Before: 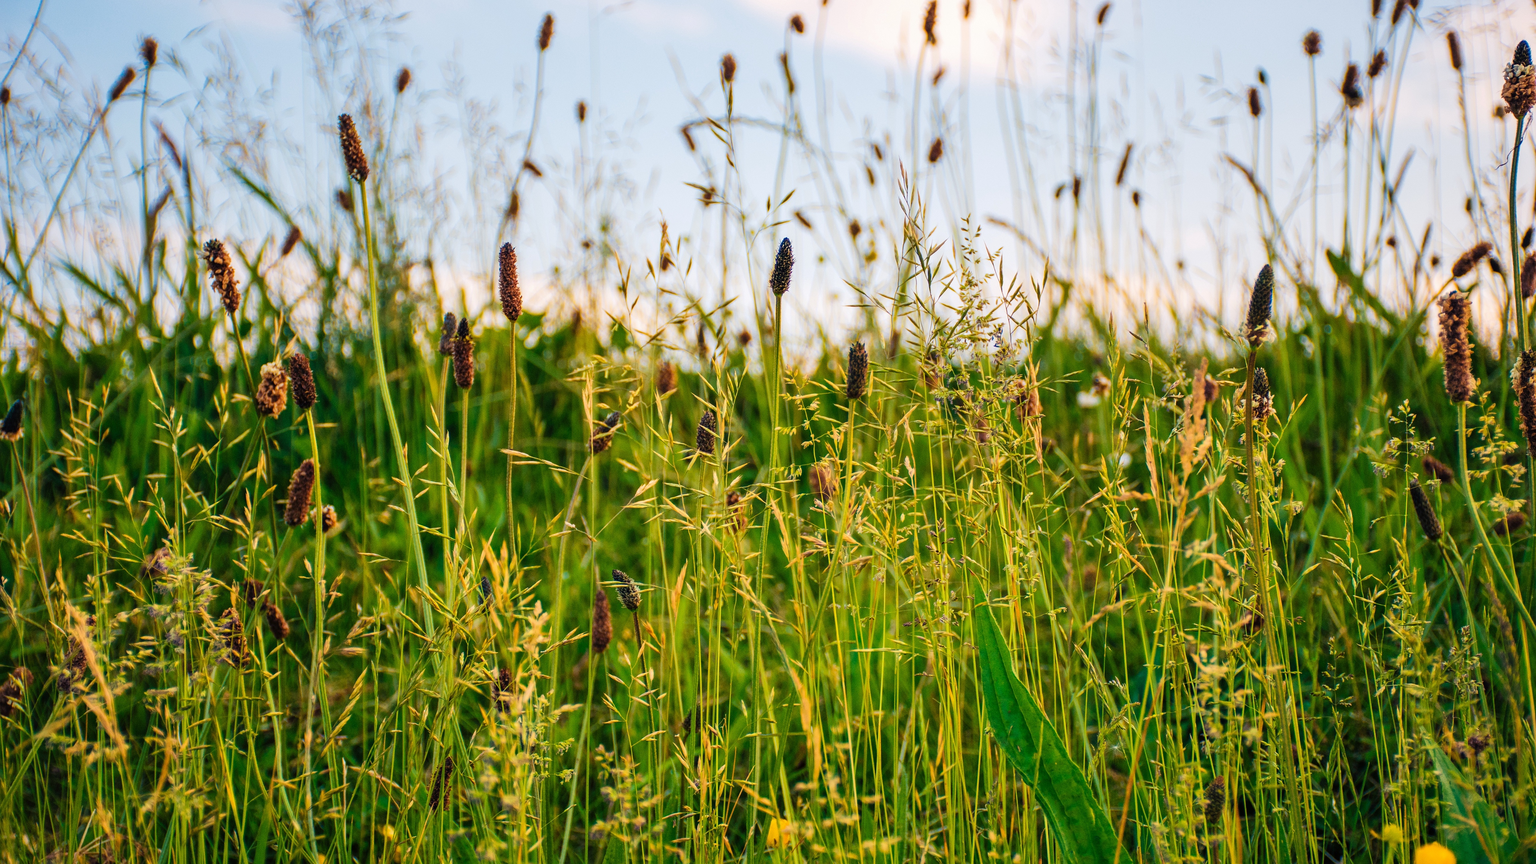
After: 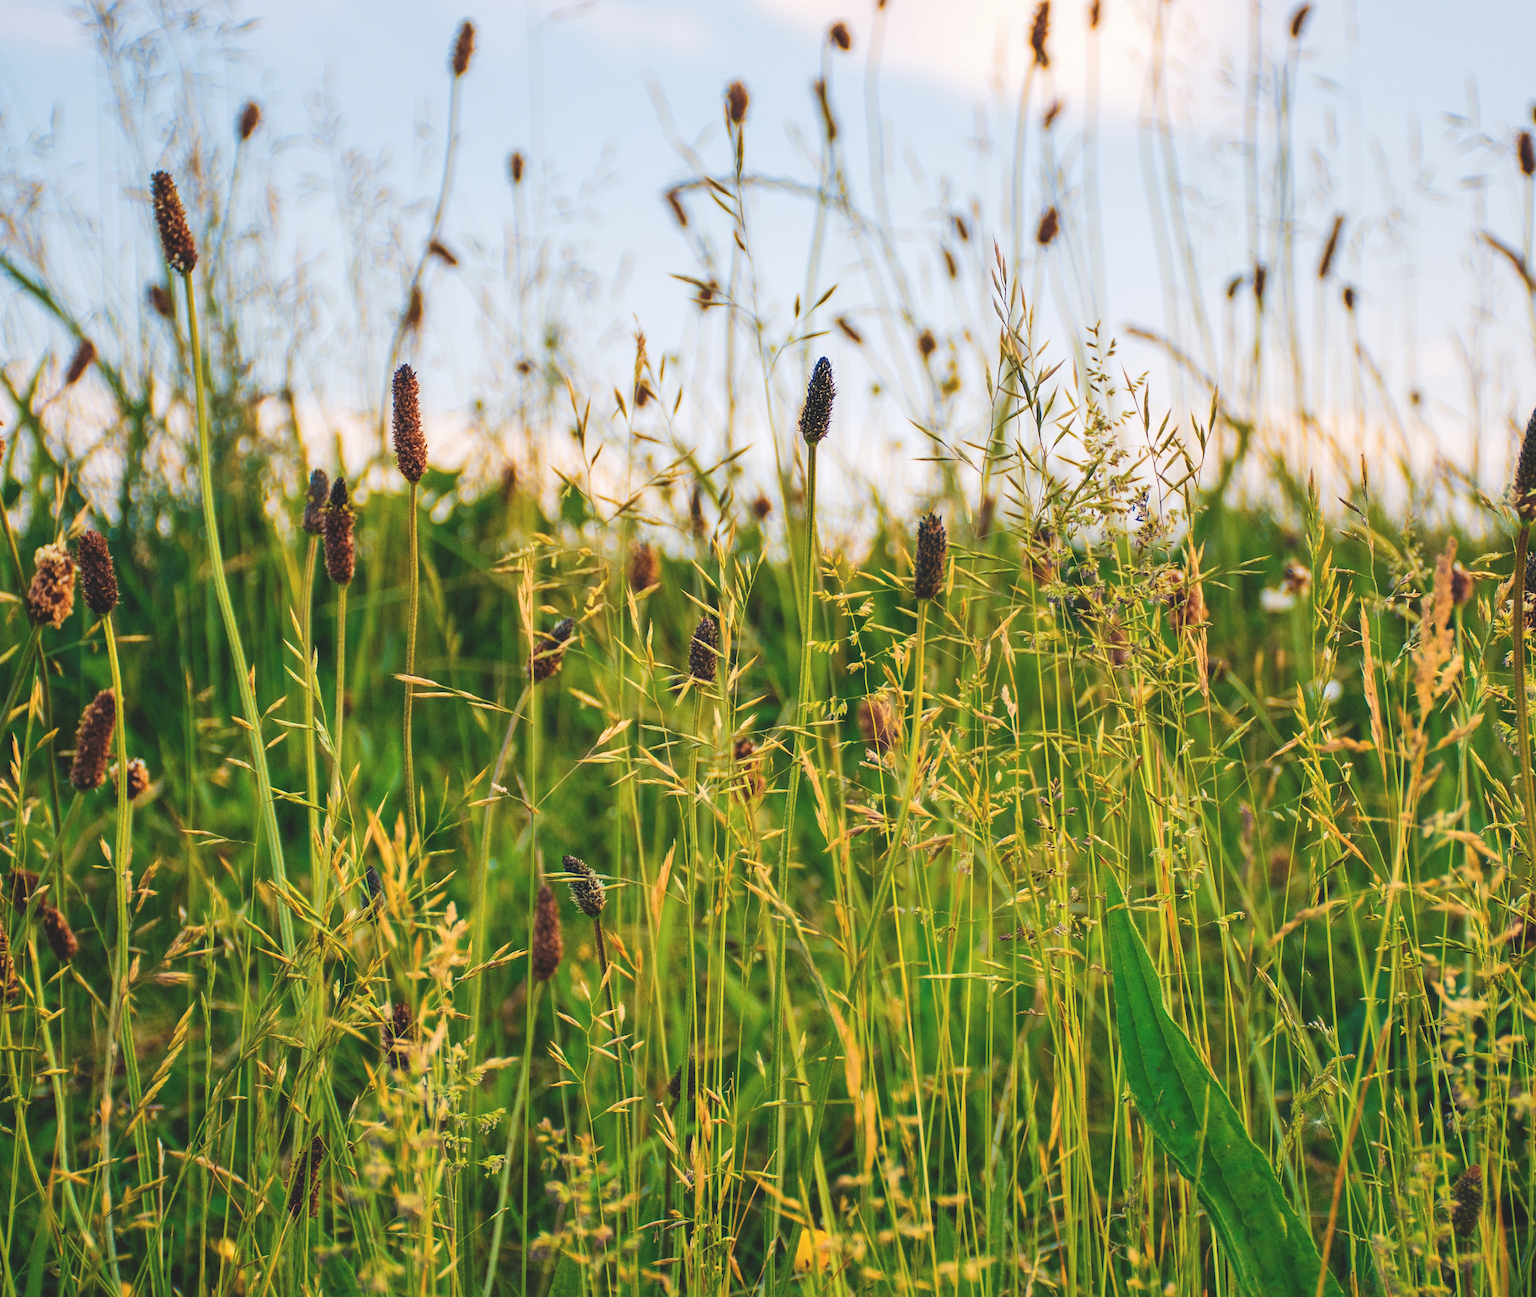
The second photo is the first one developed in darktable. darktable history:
exposure: black level correction -0.015, compensate highlight preservation false
crop and rotate: left 15.491%, right 17.879%
